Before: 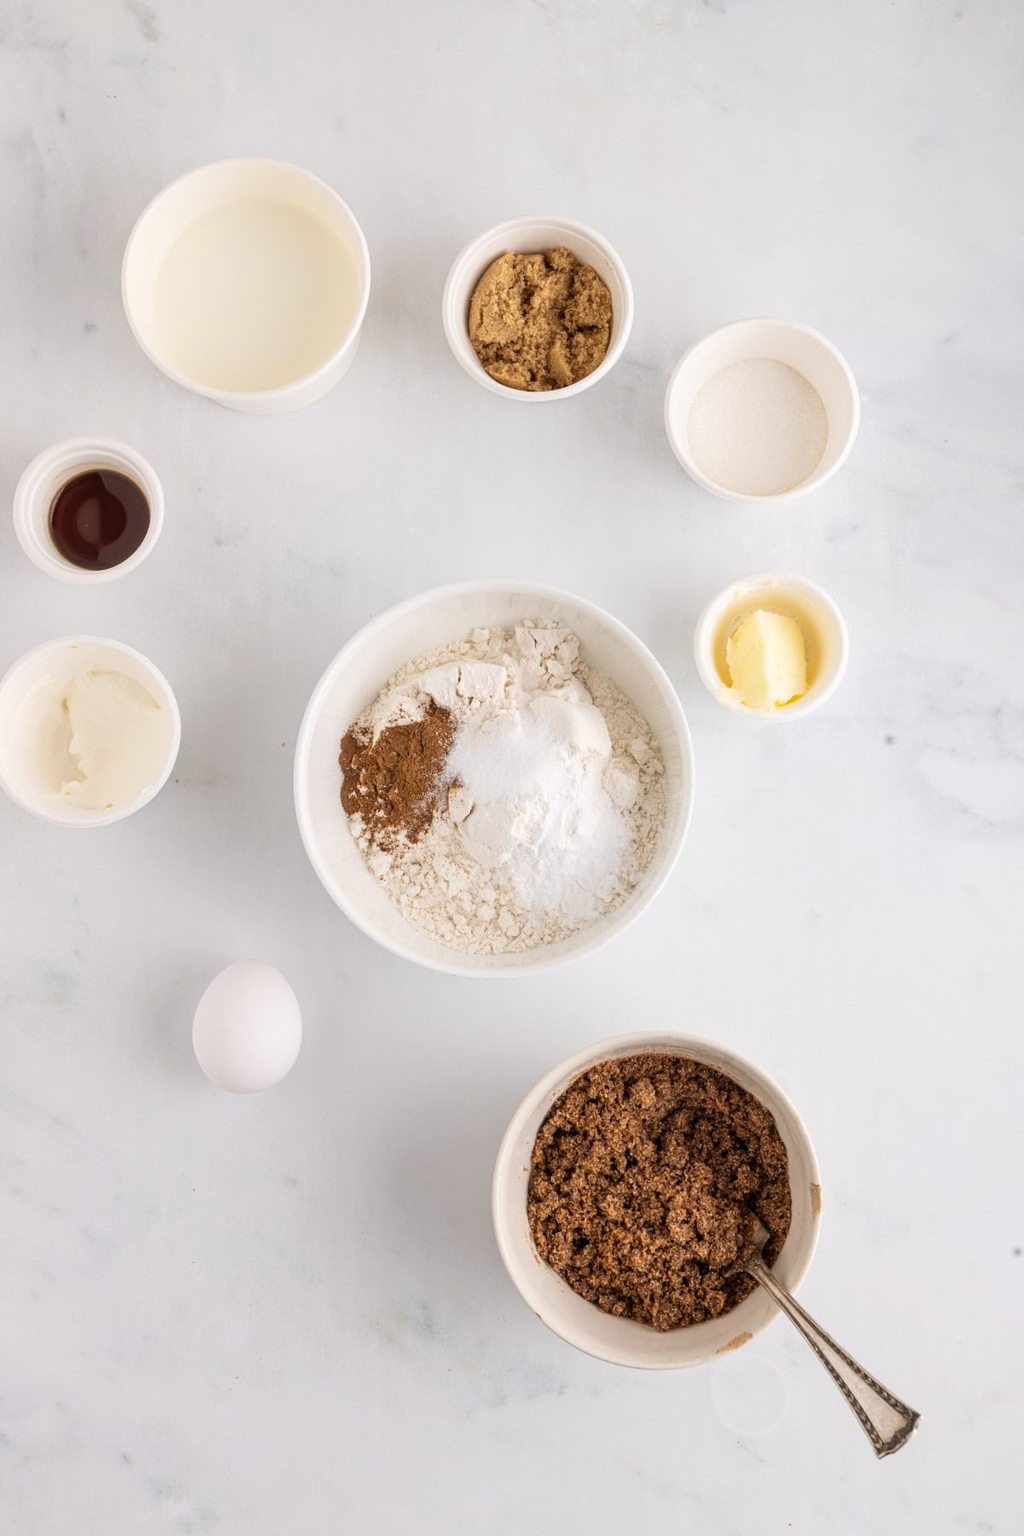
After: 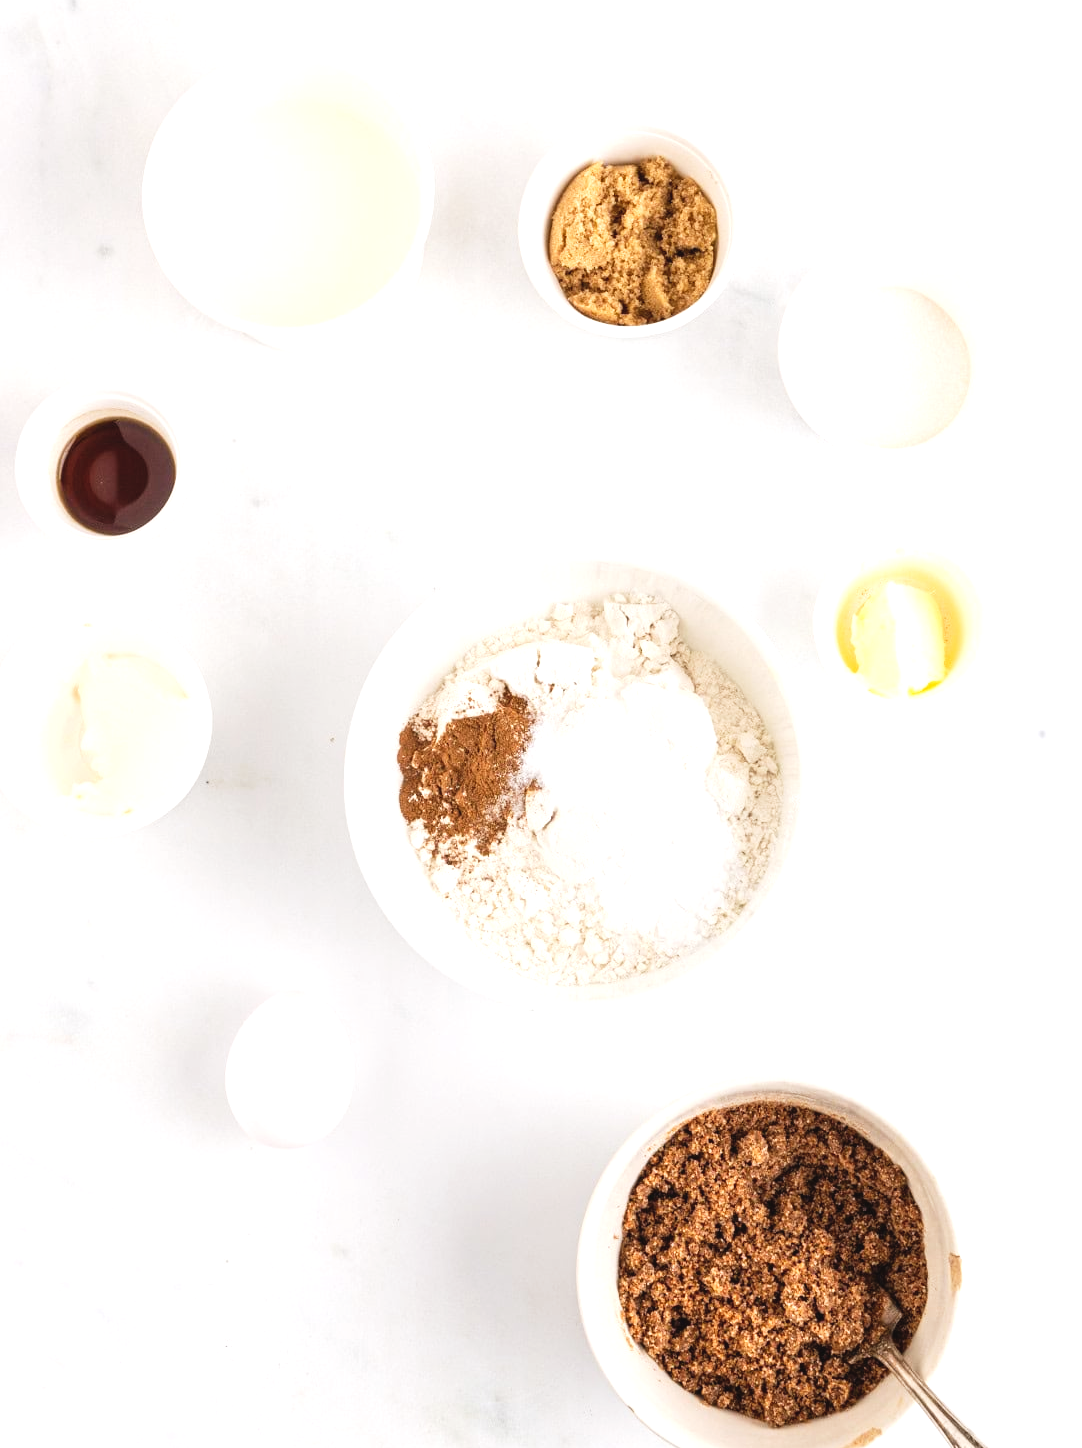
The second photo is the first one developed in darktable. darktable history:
crop: top 7.441%, right 9.827%, bottom 12.074%
exposure: black level correction 0, exposure 0.691 EV, compensate highlight preservation false
tone curve: curves: ch0 [(0, 0.036) (0.119, 0.115) (0.461, 0.479) (0.715, 0.767) (0.817, 0.865) (1, 0.998)]; ch1 [(0, 0) (0.377, 0.416) (0.44, 0.478) (0.487, 0.498) (0.514, 0.525) (0.538, 0.552) (0.67, 0.688) (1, 1)]; ch2 [(0, 0) (0.38, 0.405) (0.463, 0.445) (0.492, 0.486) (0.524, 0.541) (0.578, 0.59) (0.653, 0.658) (1, 1)], preserve colors none
